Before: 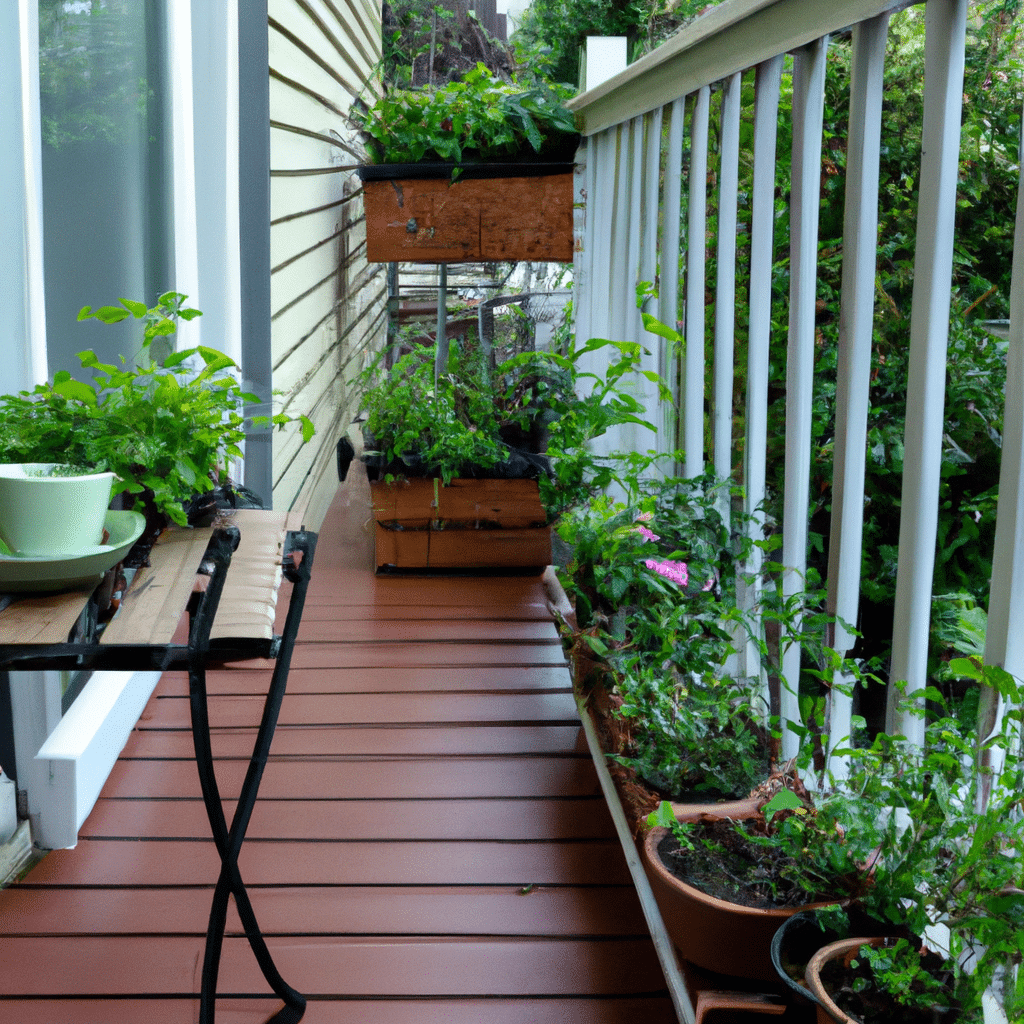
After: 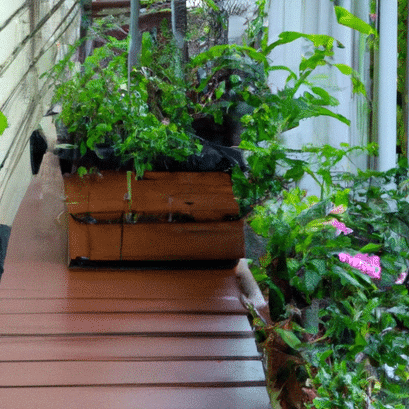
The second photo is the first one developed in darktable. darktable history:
crop: left 30%, top 30%, right 30%, bottom 30%
exposure: black level correction 0, exposure 0.2 EV, compensate exposure bias true, compensate highlight preservation false
